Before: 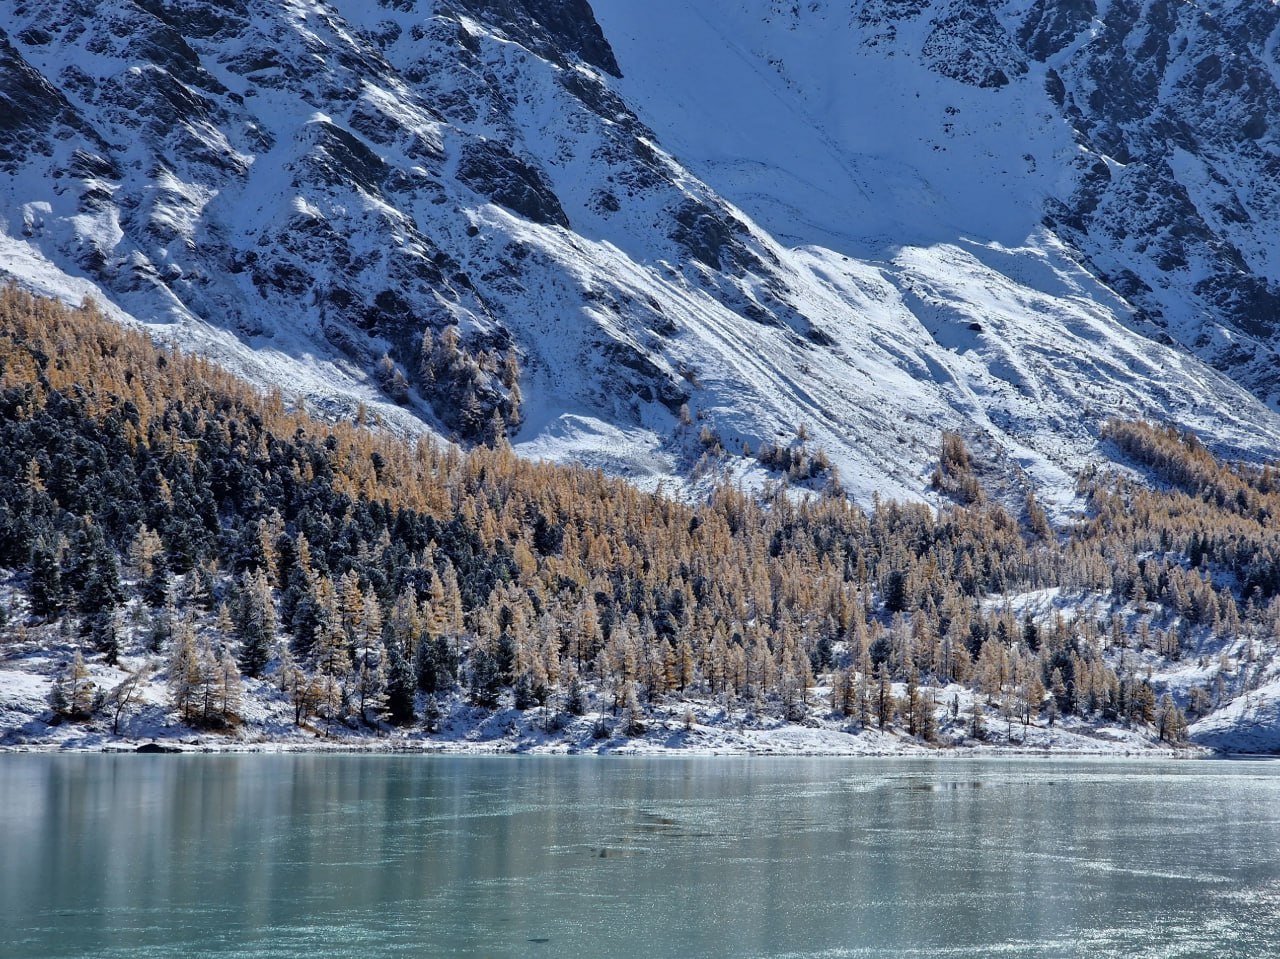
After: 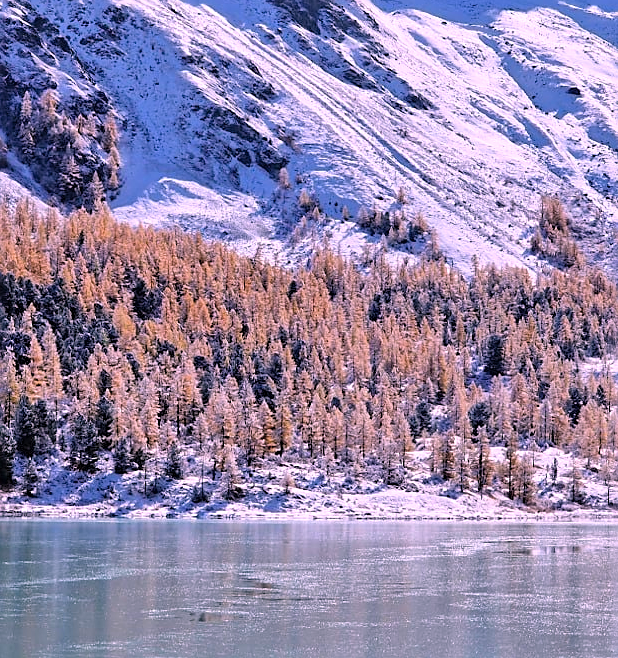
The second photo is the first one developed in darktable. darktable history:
contrast brightness saturation: brightness 0.13
crop: left 31.379%, top 24.658%, right 20.326%, bottom 6.628%
sharpen: radius 1.967
white balance: red 1.188, blue 1.11
color balance rgb: perceptual saturation grading › global saturation 20%, global vibrance 20%
